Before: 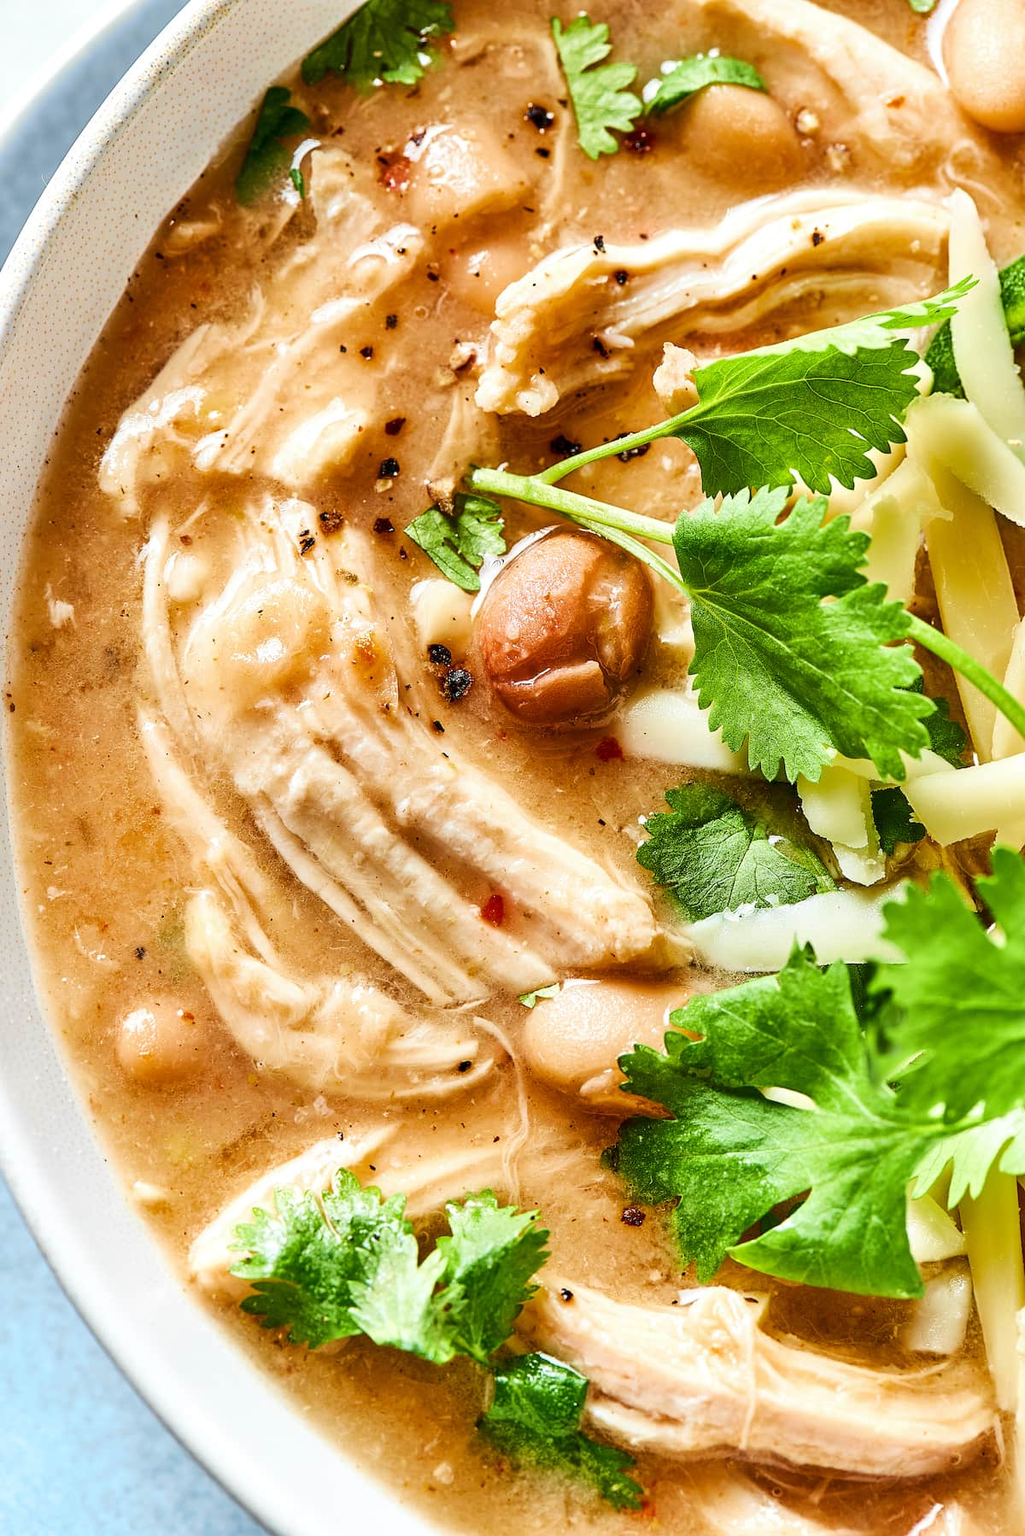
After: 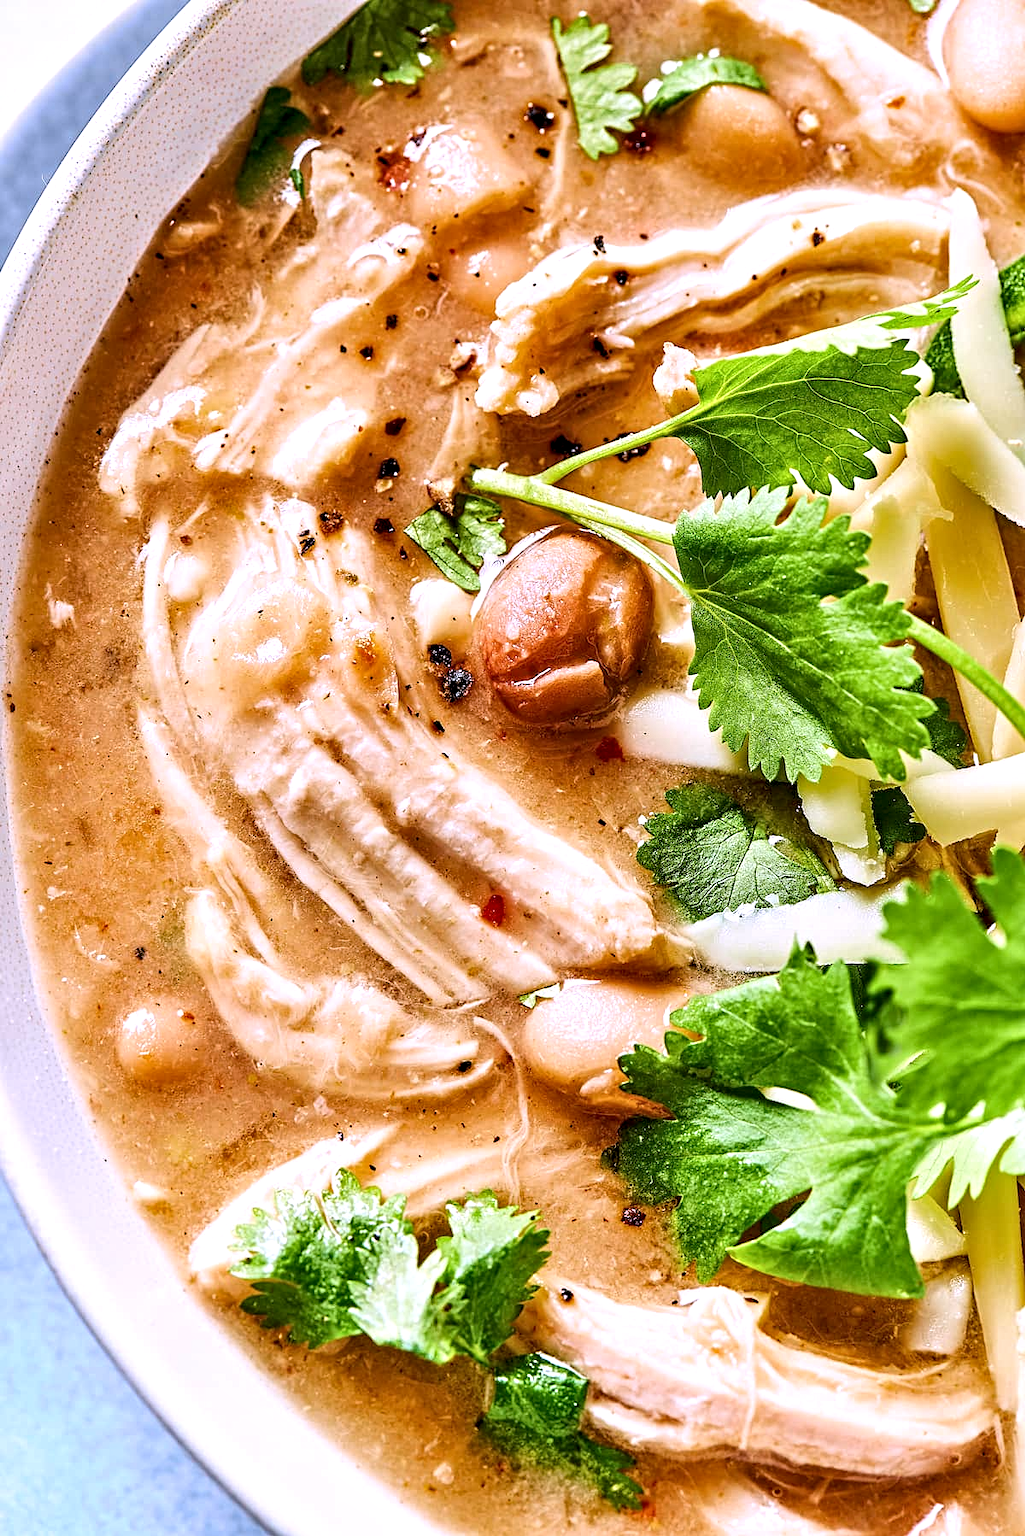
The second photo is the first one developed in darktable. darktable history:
white balance: red 1.042, blue 1.17
contrast equalizer: octaves 7, y [[0.502, 0.517, 0.543, 0.576, 0.611, 0.631], [0.5 ×6], [0.5 ×6], [0 ×6], [0 ×6]]
